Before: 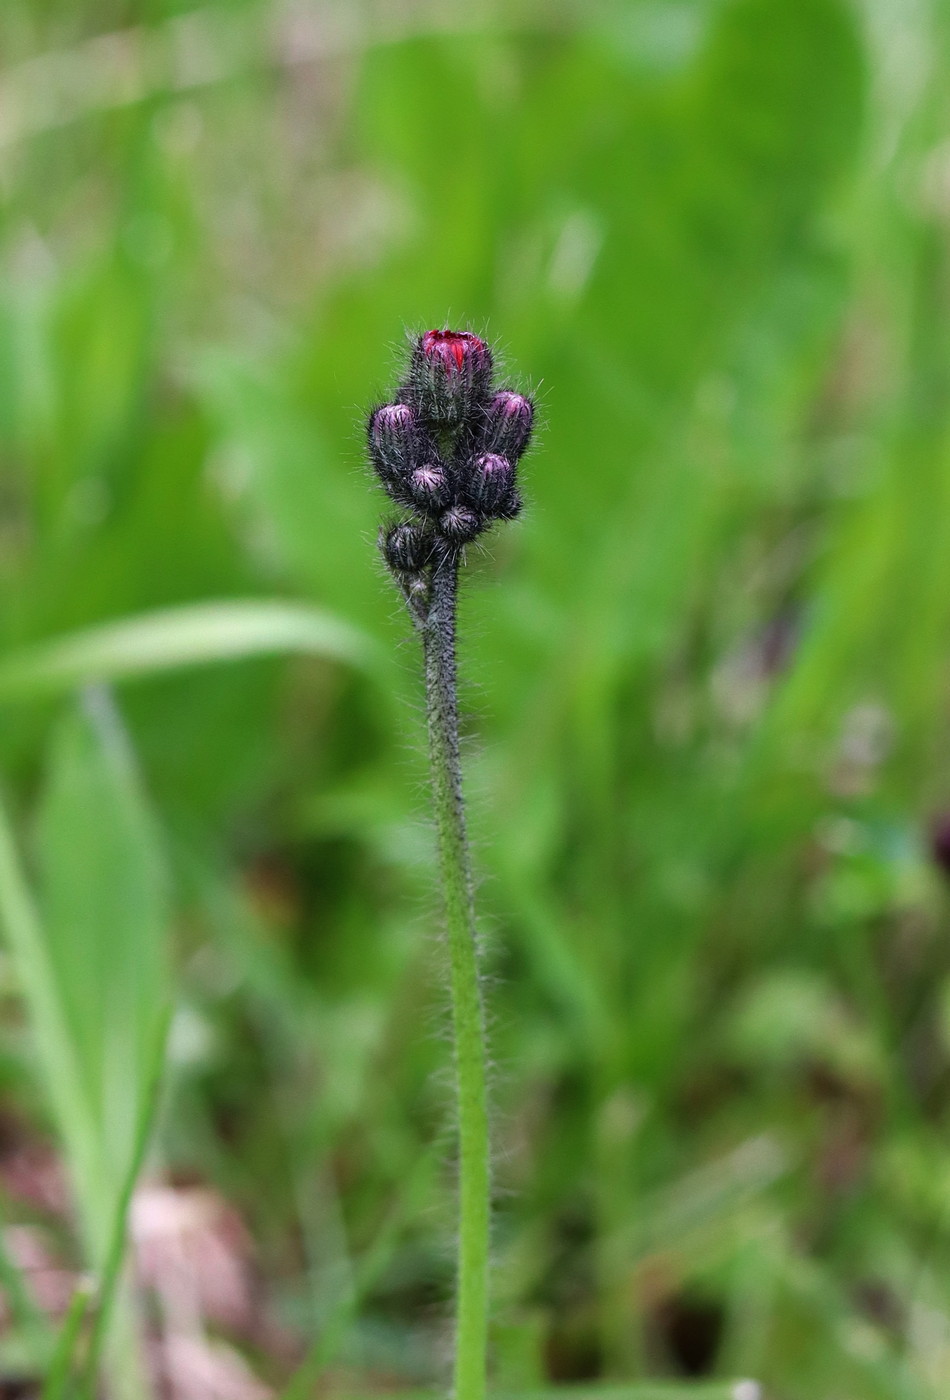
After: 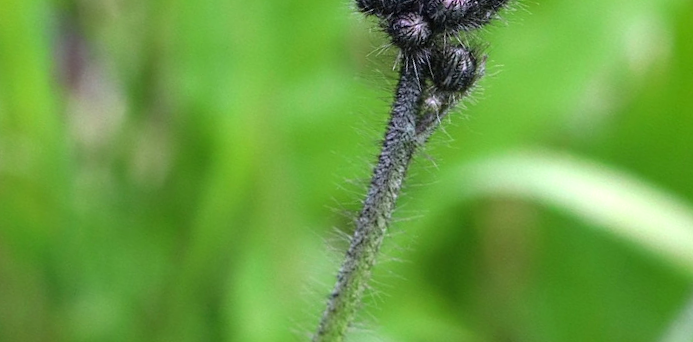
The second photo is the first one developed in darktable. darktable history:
shadows and highlights: shadows 32, highlights -32, soften with gaussian
exposure: black level correction 0, exposure 0.5 EV, compensate highlight preservation false
crop and rotate: angle 16.12°, top 30.835%, bottom 35.653%
